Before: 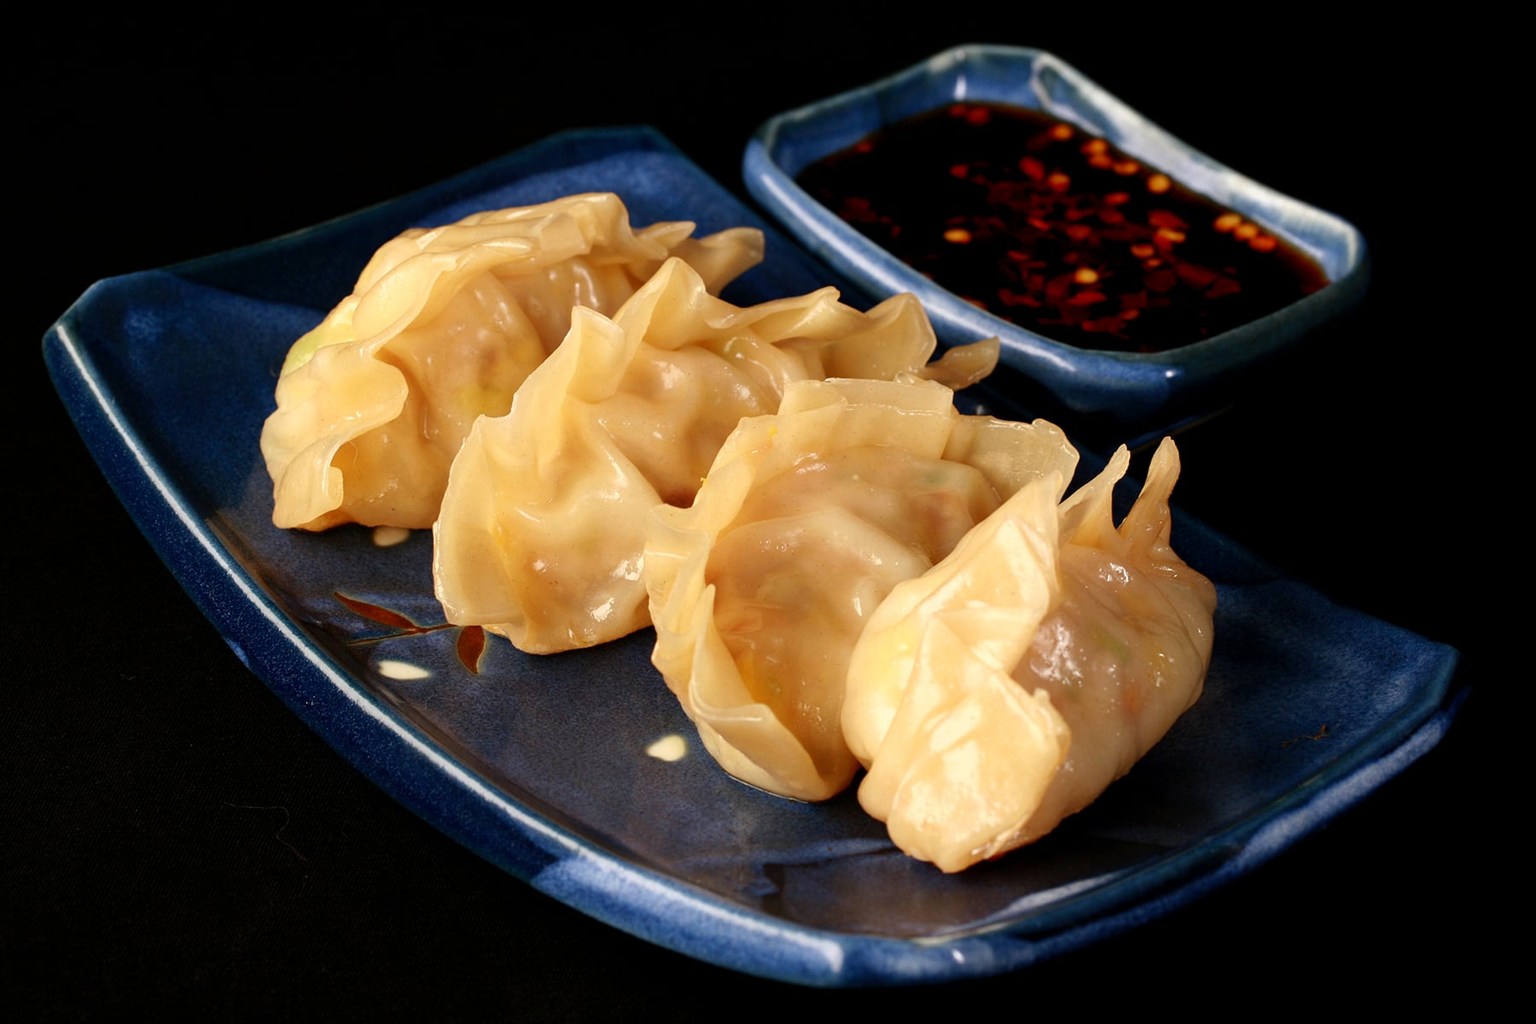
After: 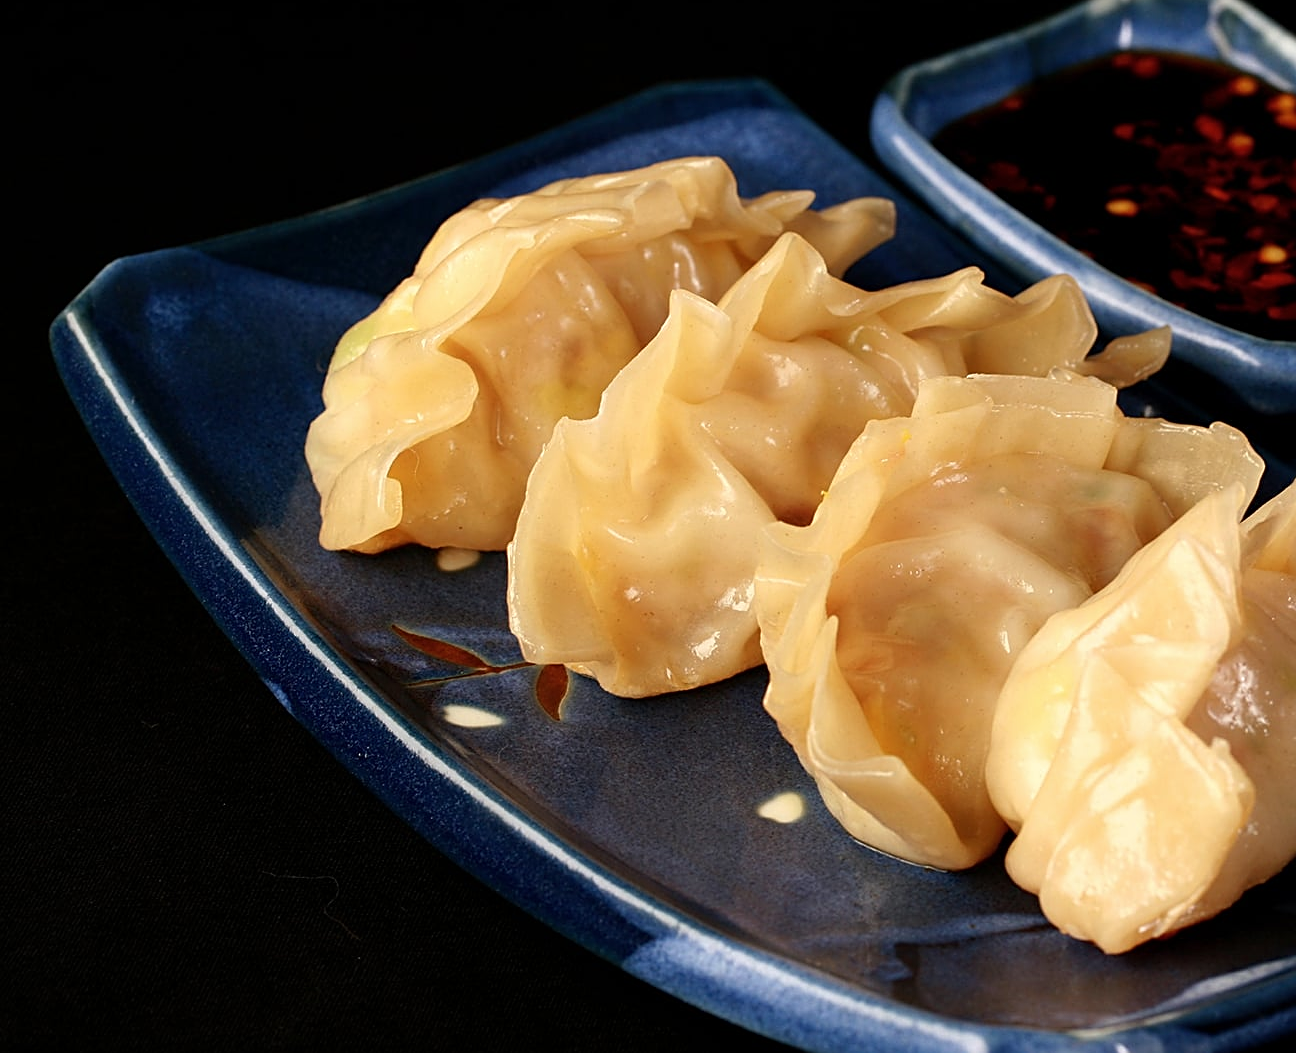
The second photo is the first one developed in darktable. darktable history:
sharpen: on, module defaults
crop: top 5.803%, right 27.864%, bottom 5.804%
contrast brightness saturation: saturation -0.05
